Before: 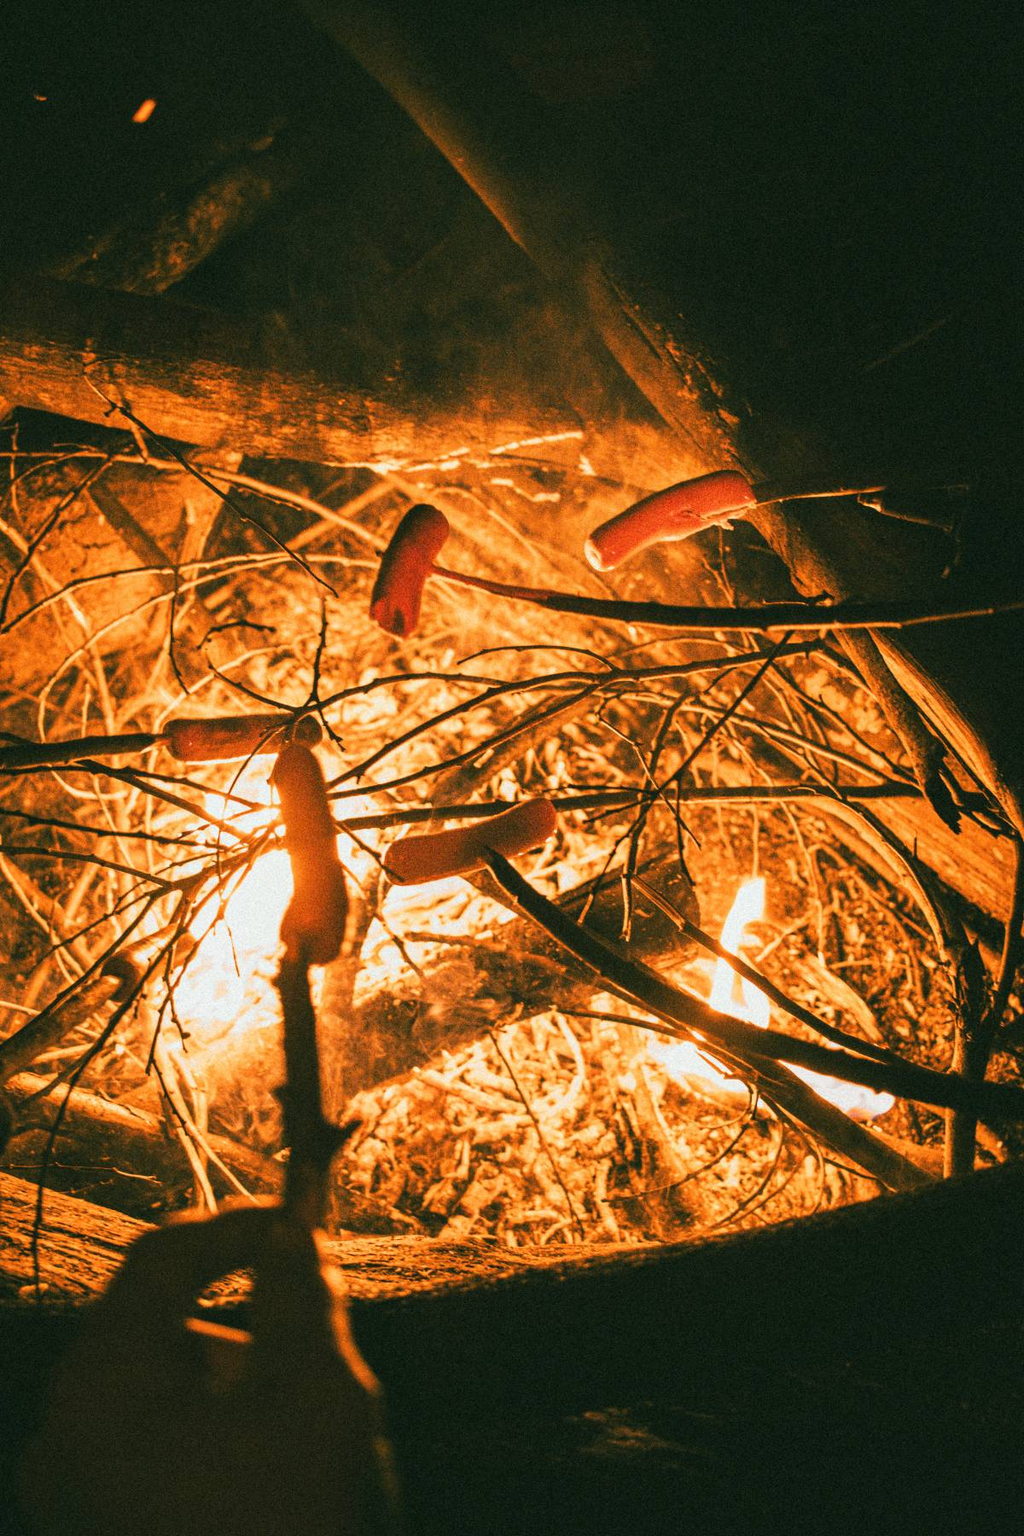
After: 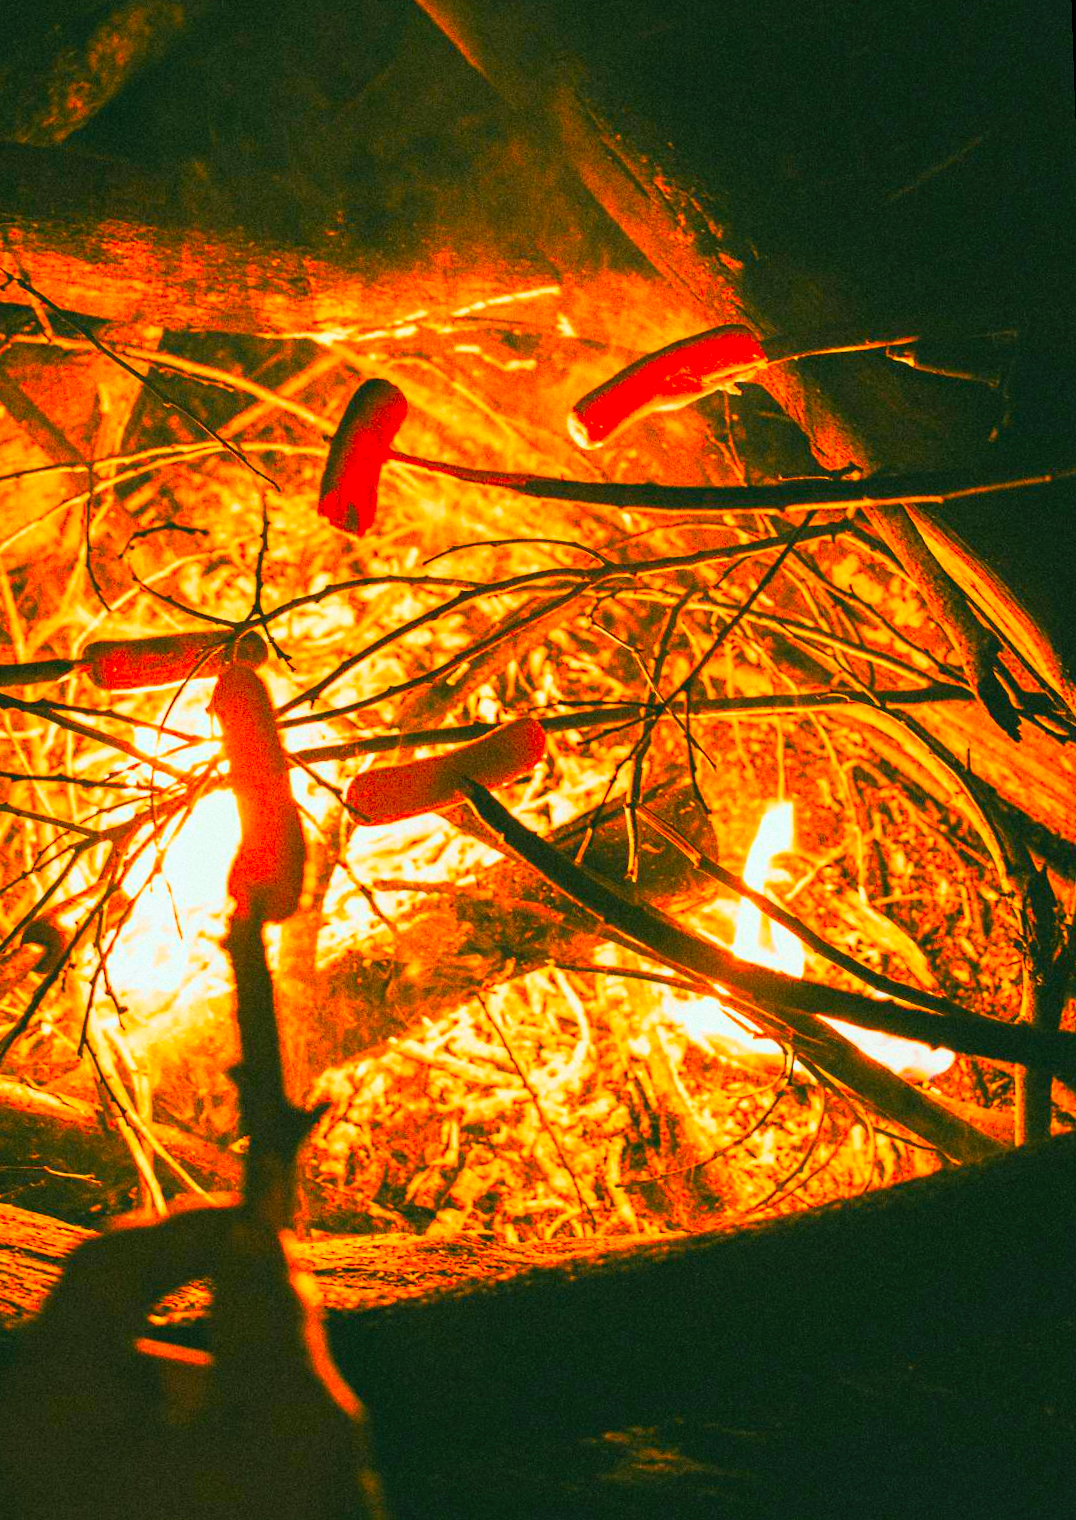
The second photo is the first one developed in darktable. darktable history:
rotate and perspective: rotation -2.12°, lens shift (vertical) 0.009, lens shift (horizontal) -0.008, automatic cropping original format, crop left 0.036, crop right 0.964, crop top 0.05, crop bottom 0.959
crop and rotate: left 8.262%, top 9.226%
contrast brightness saturation: contrast 0.2, brightness 0.2, saturation 0.8
white balance: red 0.978, blue 0.999
